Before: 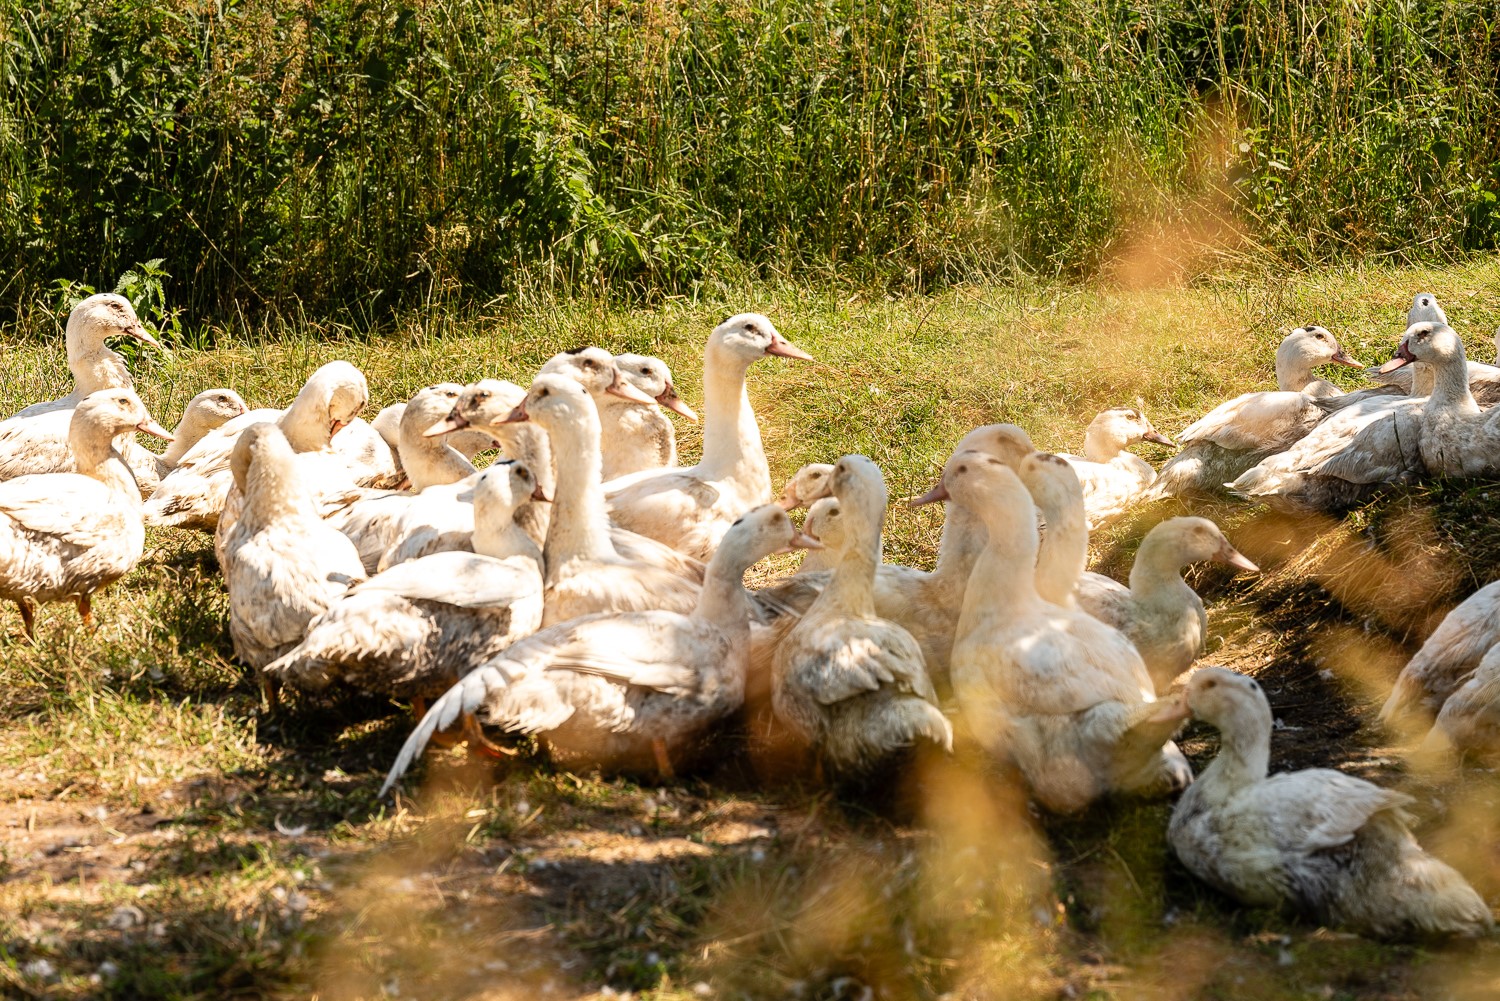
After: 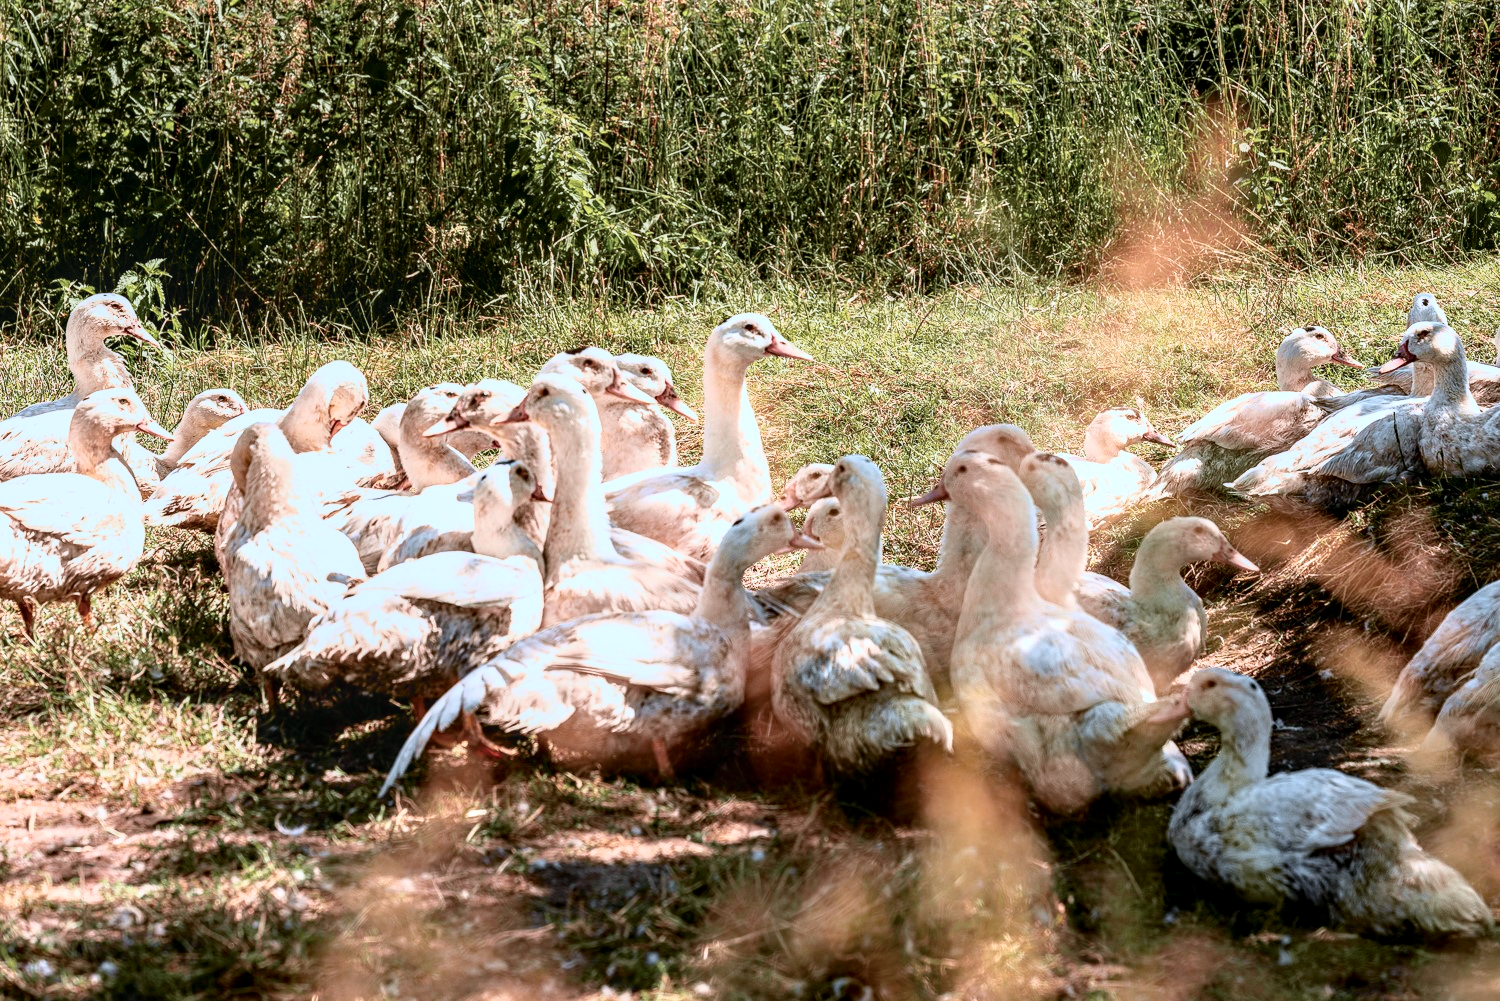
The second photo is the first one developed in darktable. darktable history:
haze removal: compatibility mode true, adaptive false
local contrast: on, module defaults
tone curve: curves: ch0 [(0, 0) (0.105, 0.068) (0.195, 0.162) (0.283, 0.283) (0.384, 0.404) (0.485, 0.531) (0.638, 0.681) (0.795, 0.879) (1, 0.977)]; ch1 [(0, 0) (0.161, 0.092) (0.35, 0.33) (0.379, 0.401) (0.456, 0.469) (0.504, 0.5) (0.512, 0.514) (0.58, 0.597) (0.635, 0.646) (1, 1)]; ch2 [(0, 0) (0.371, 0.362) (0.437, 0.437) (0.5, 0.5) (0.53, 0.523) (0.56, 0.58) (0.622, 0.606) (1, 1)], color space Lab, independent channels, preserve colors none
color correction: highlights a* -2.43, highlights b* -18.44
